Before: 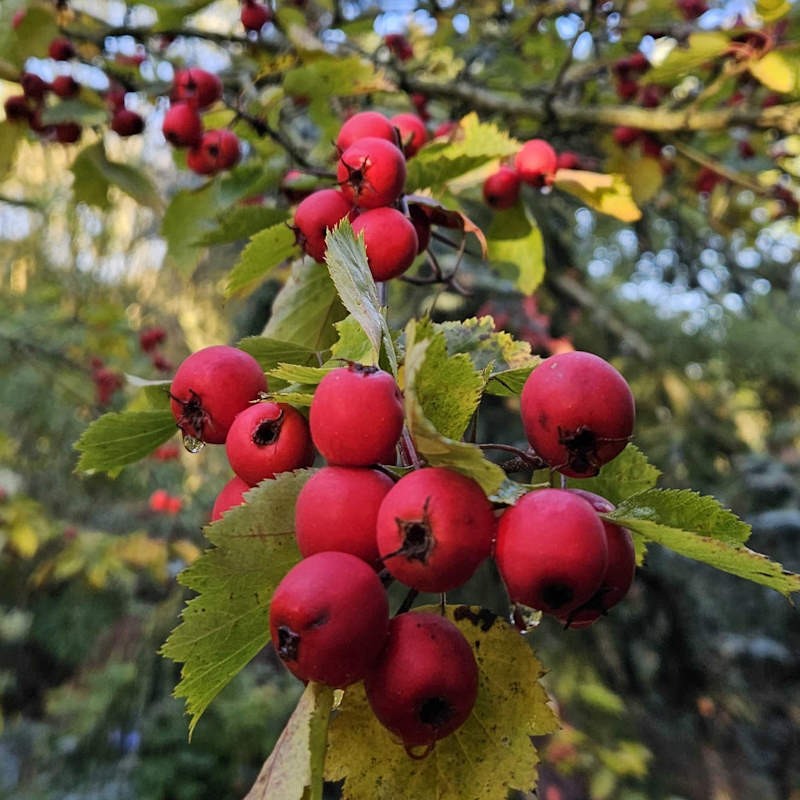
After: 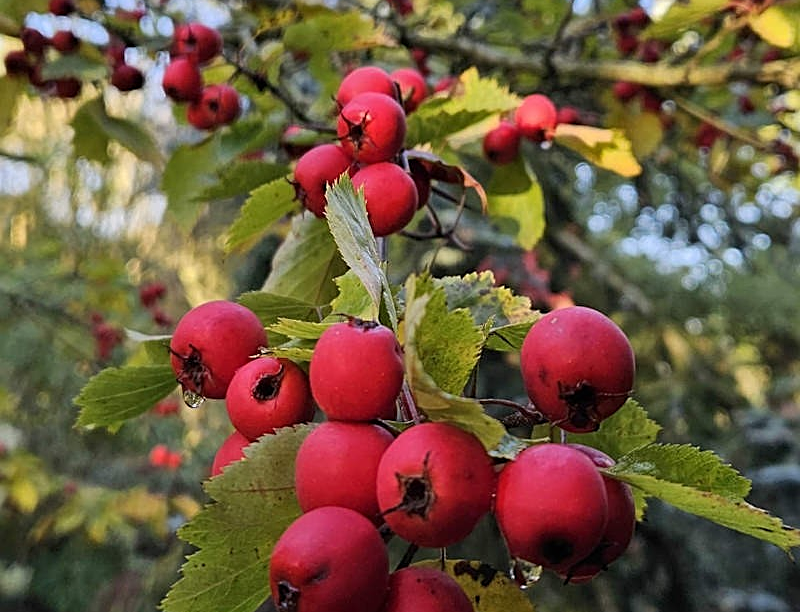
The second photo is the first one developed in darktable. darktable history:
sharpen: on, module defaults
crop: top 5.677%, bottom 17.791%
